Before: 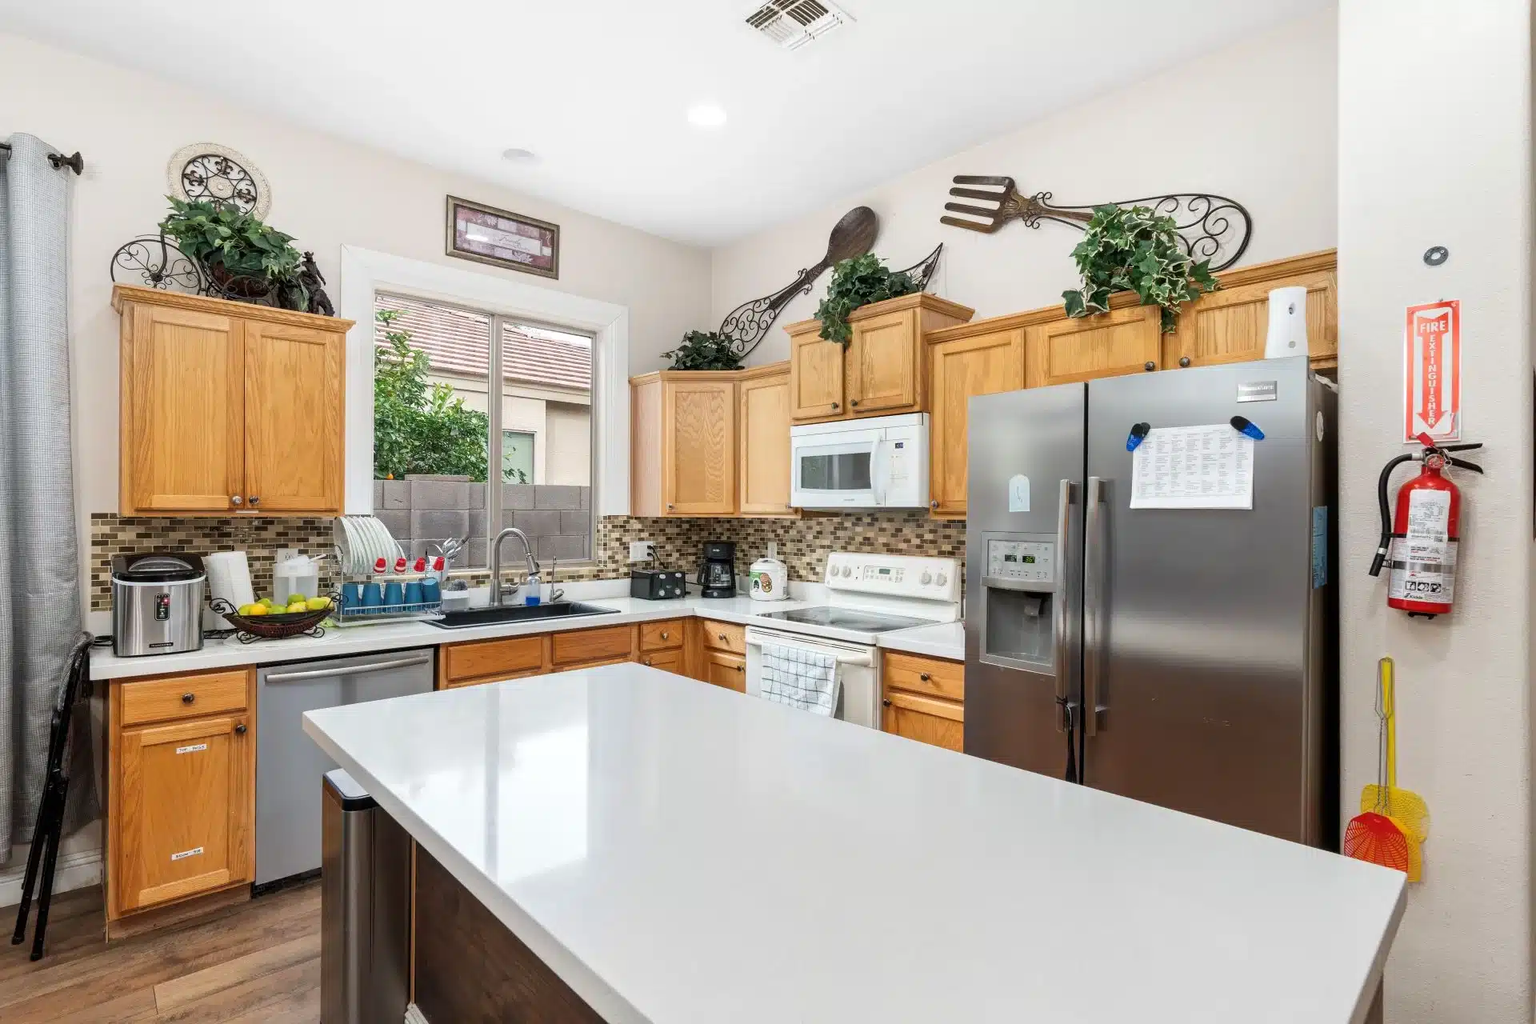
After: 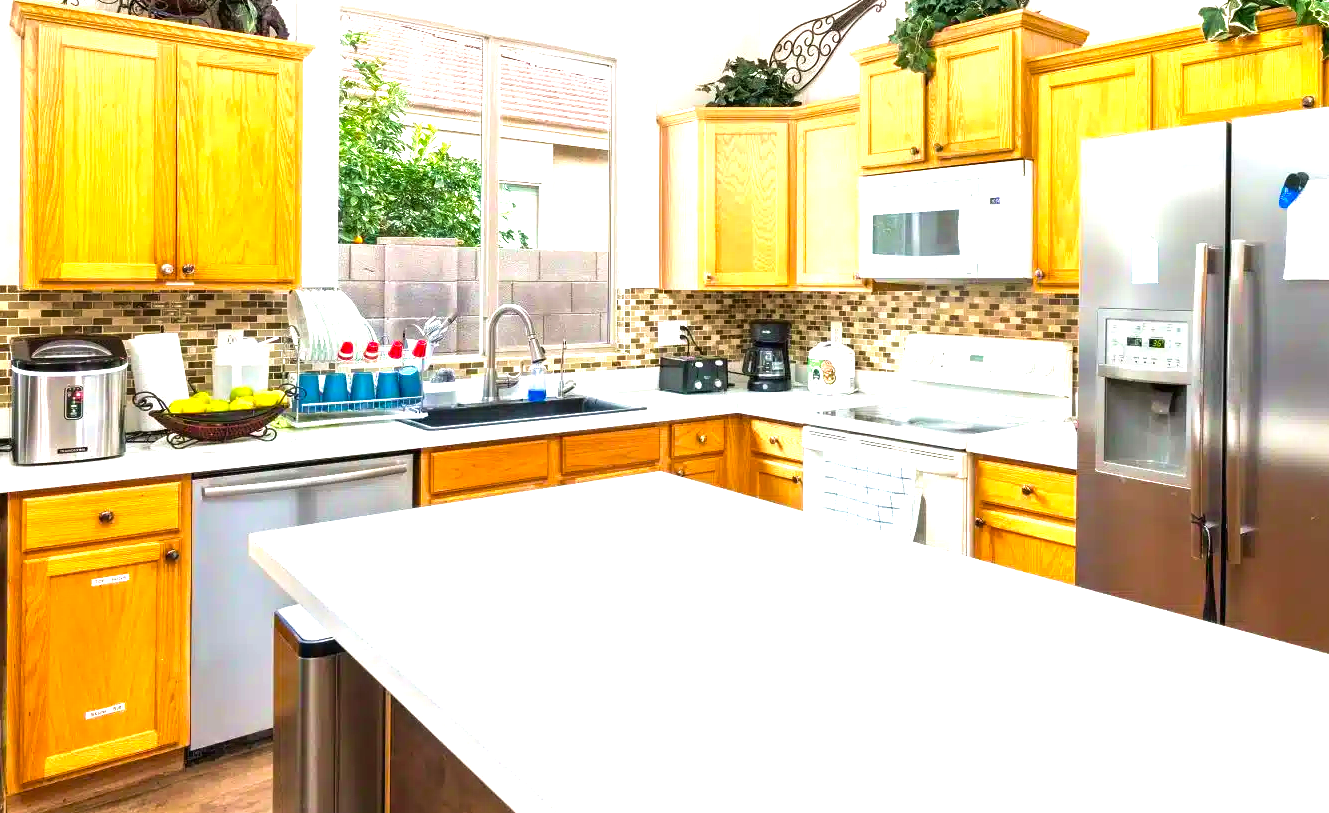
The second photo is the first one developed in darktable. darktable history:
exposure: black level correction 0, exposure 0.694 EV, compensate highlight preservation false
crop: left 6.76%, top 27.833%, right 24.006%, bottom 8.6%
velvia: strength 26.96%
color balance rgb: linear chroma grading › global chroma 13.935%, perceptual saturation grading › global saturation 11.416%, perceptual brilliance grading › global brilliance 18.519%, global vibrance 20%
